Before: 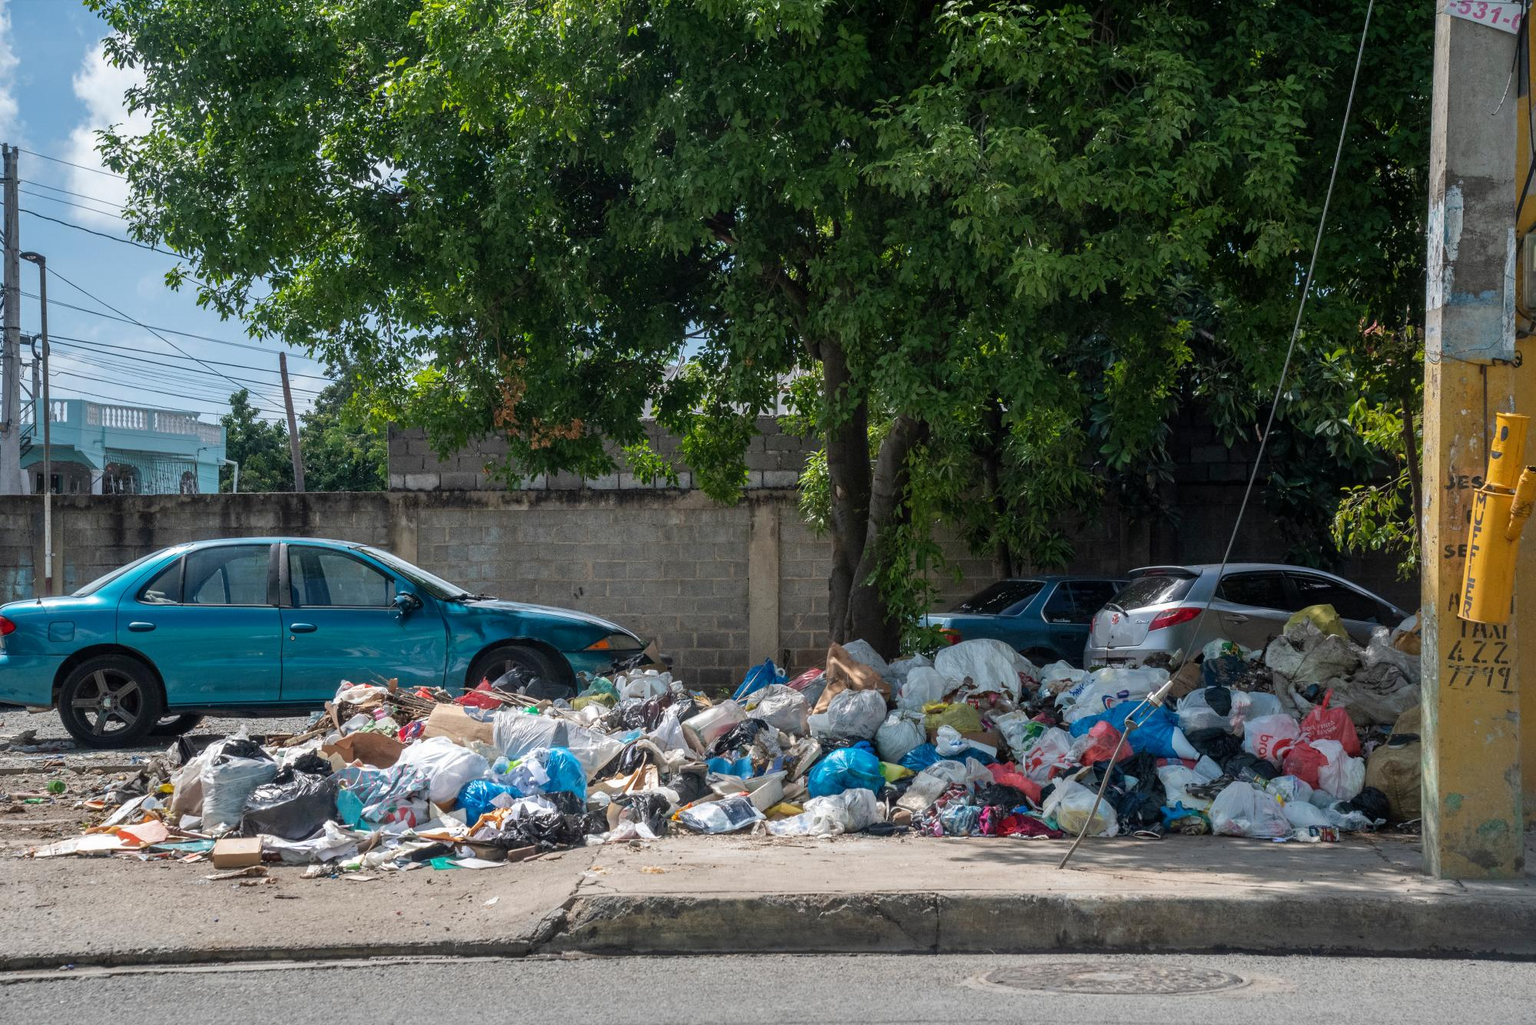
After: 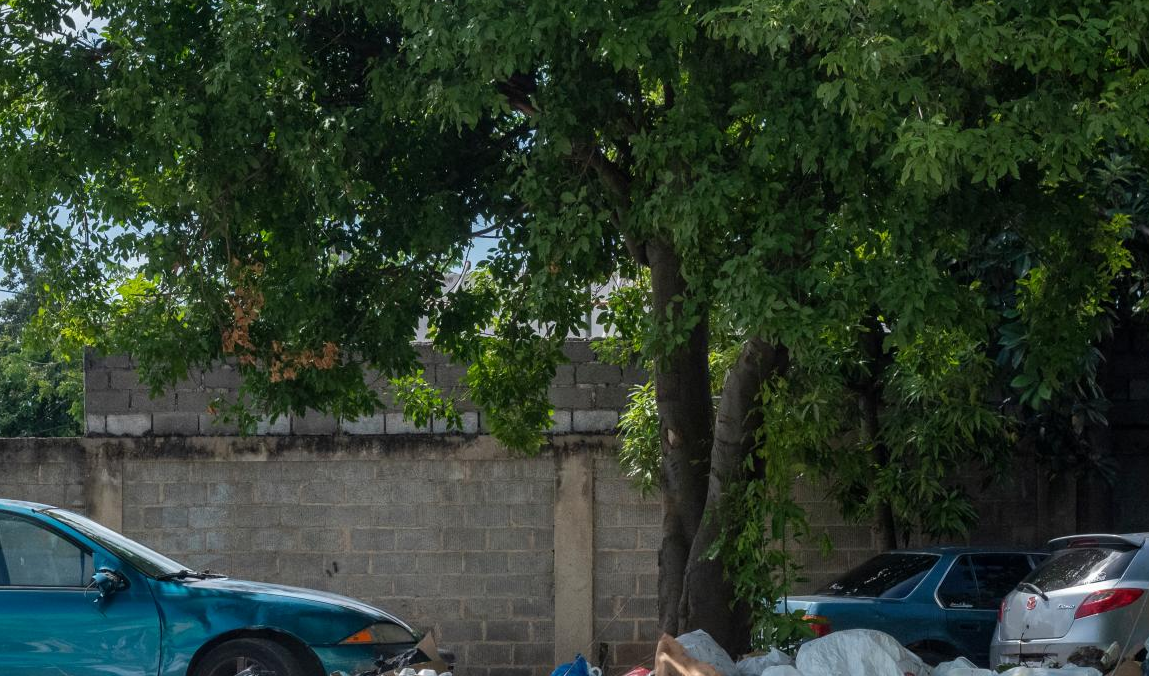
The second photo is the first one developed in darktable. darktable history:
crop: left 21.099%, top 15.25%, right 21.401%, bottom 34.078%
